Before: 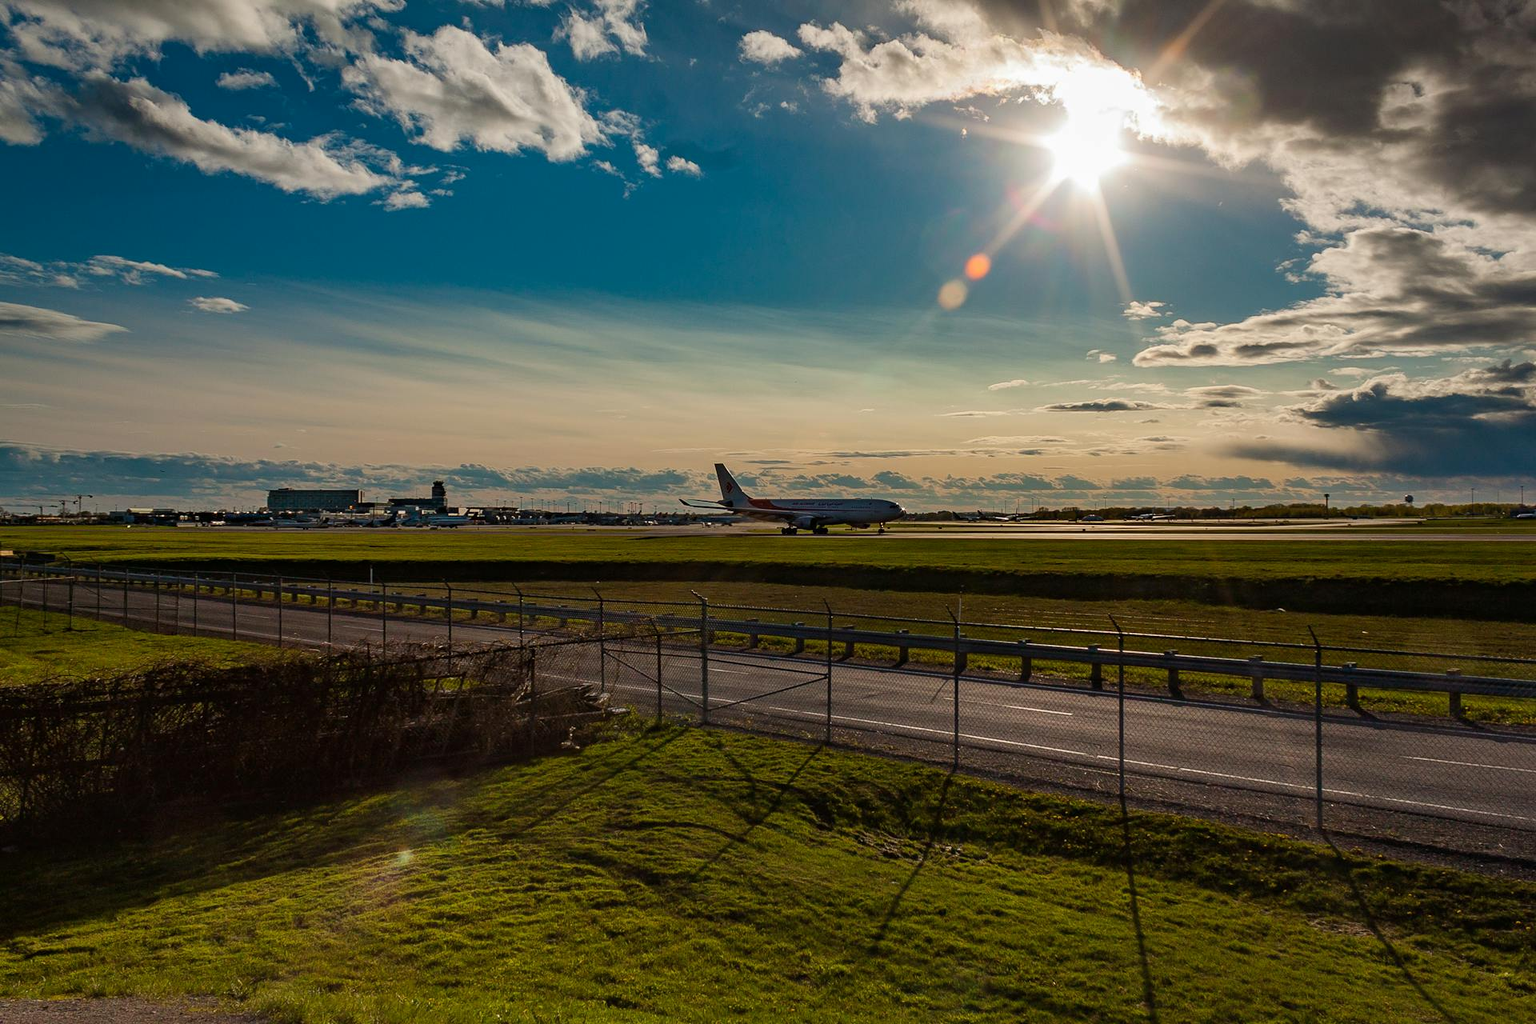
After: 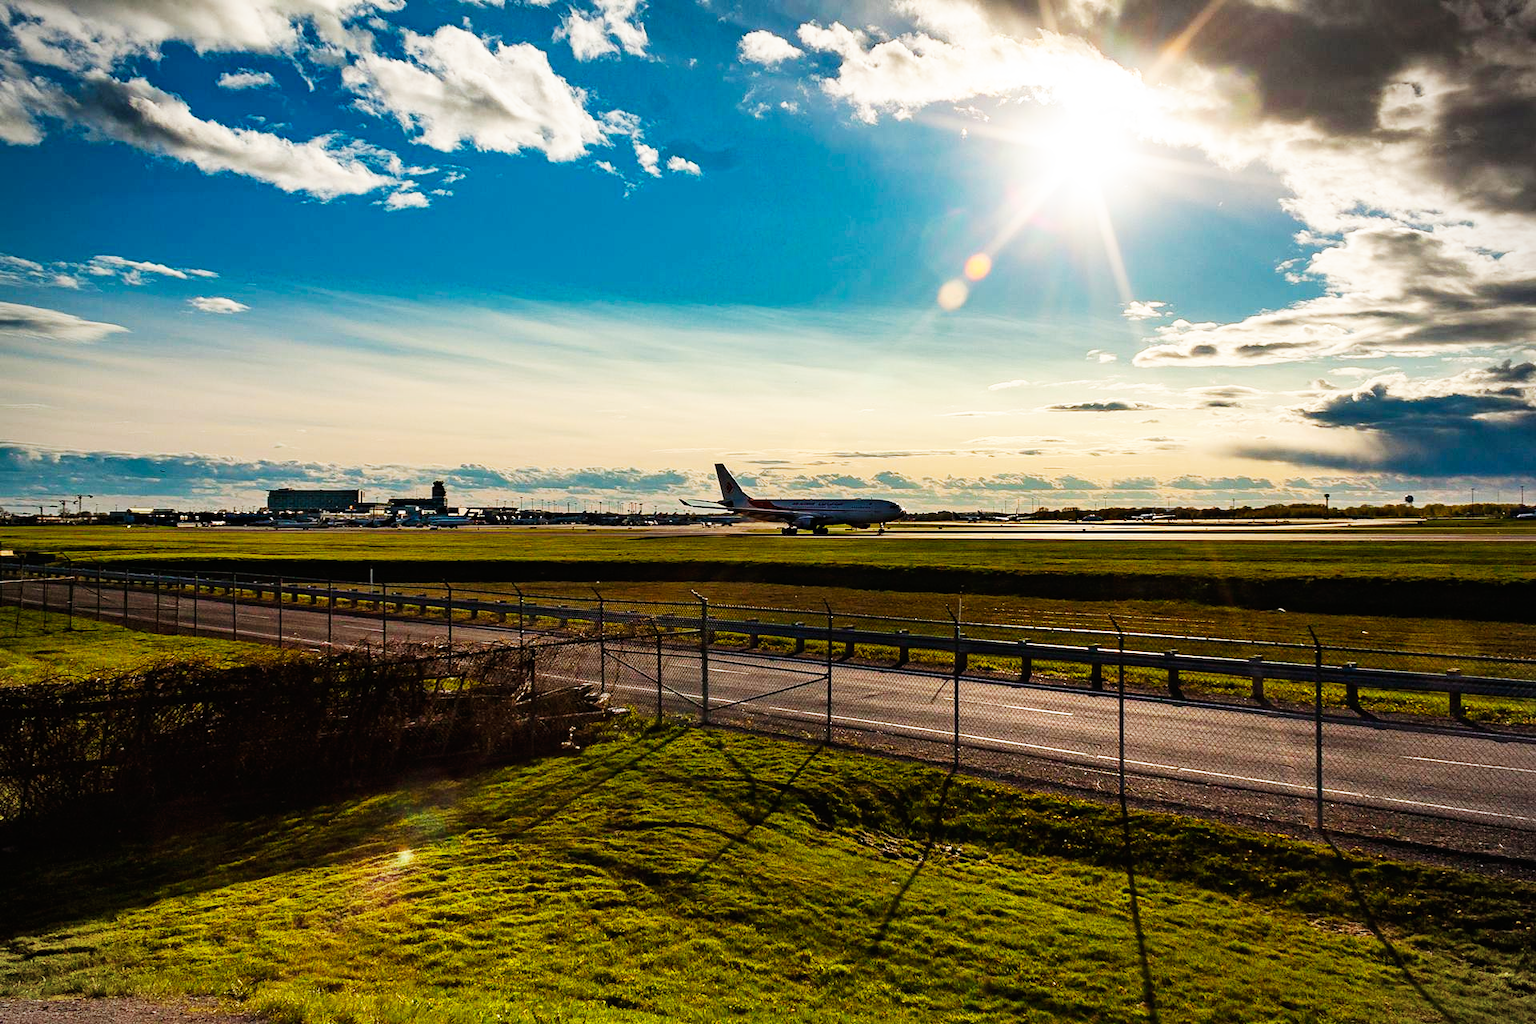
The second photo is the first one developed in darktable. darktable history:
vignetting: fall-off start 91.19%
base curve: curves: ch0 [(0, 0) (0.007, 0.004) (0.027, 0.03) (0.046, 0.07) (0.207, 0.54) (0.442, 0.872) (0.673, 0.972) (1, 1)], preserve colors none
